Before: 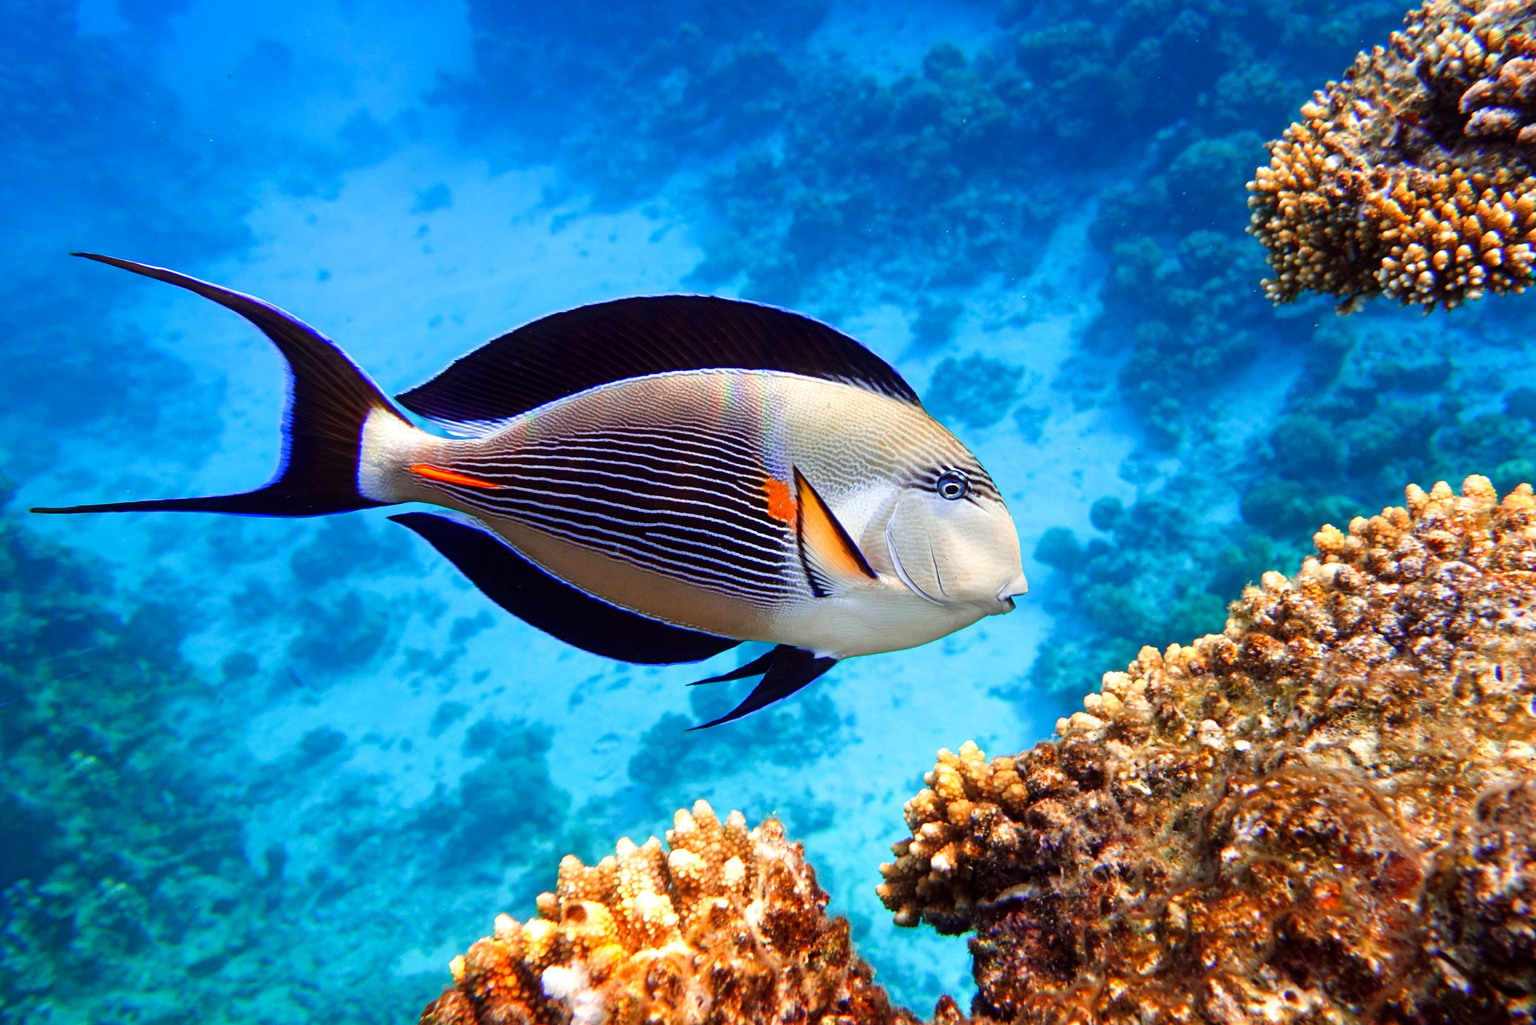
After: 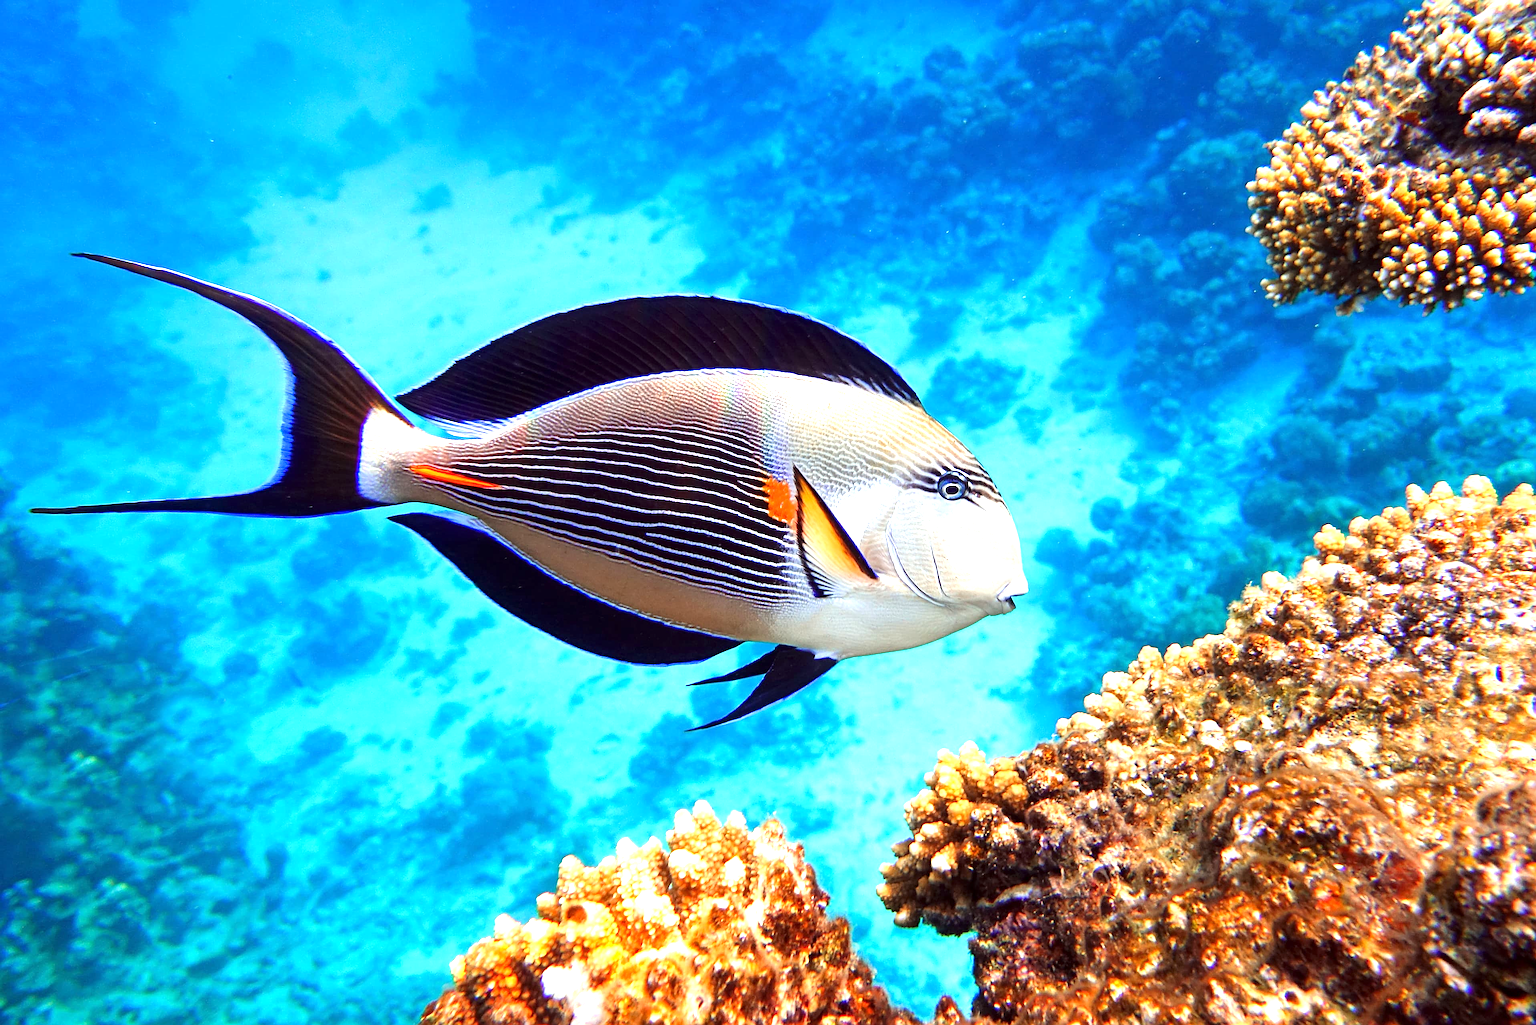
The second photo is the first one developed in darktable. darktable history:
sharpen: amount 0.498
exposure: exposure 0.919 EV, compensate exposure bias true, compensate highlight preservation false
